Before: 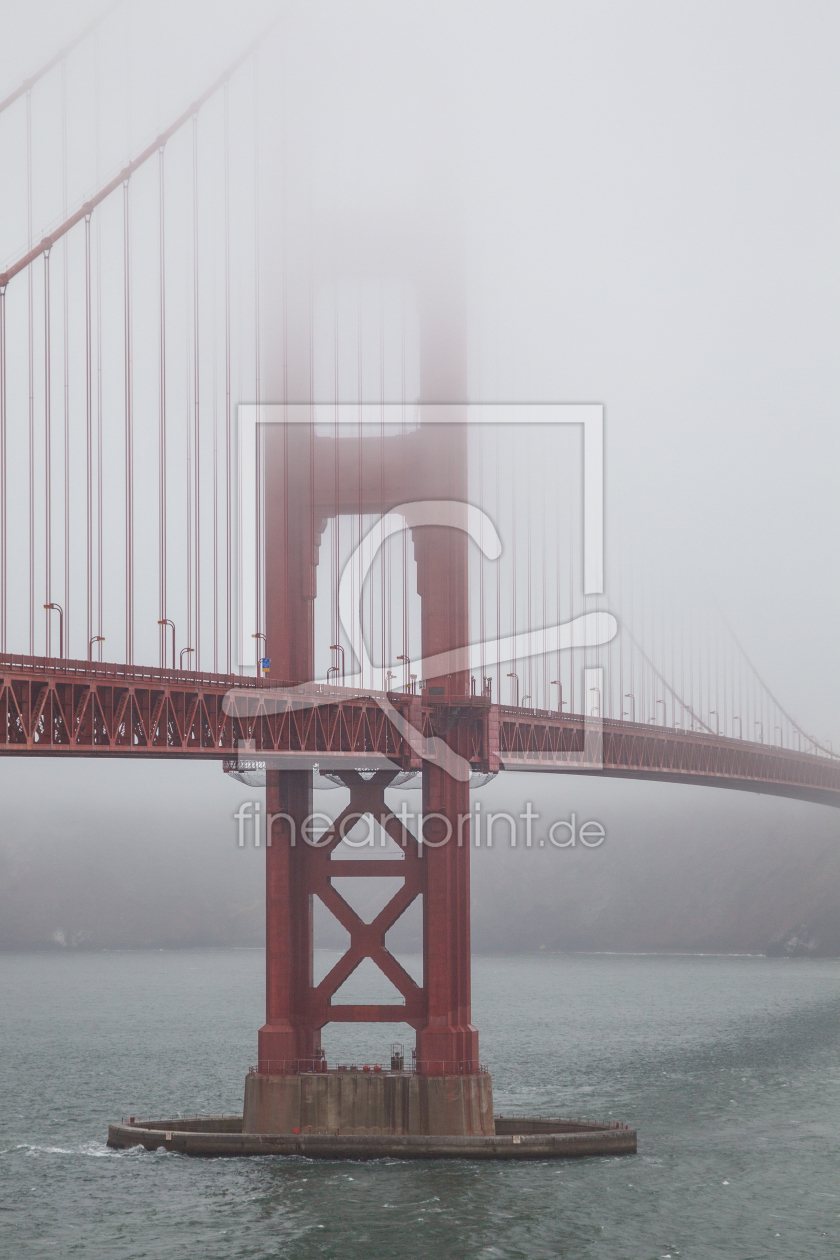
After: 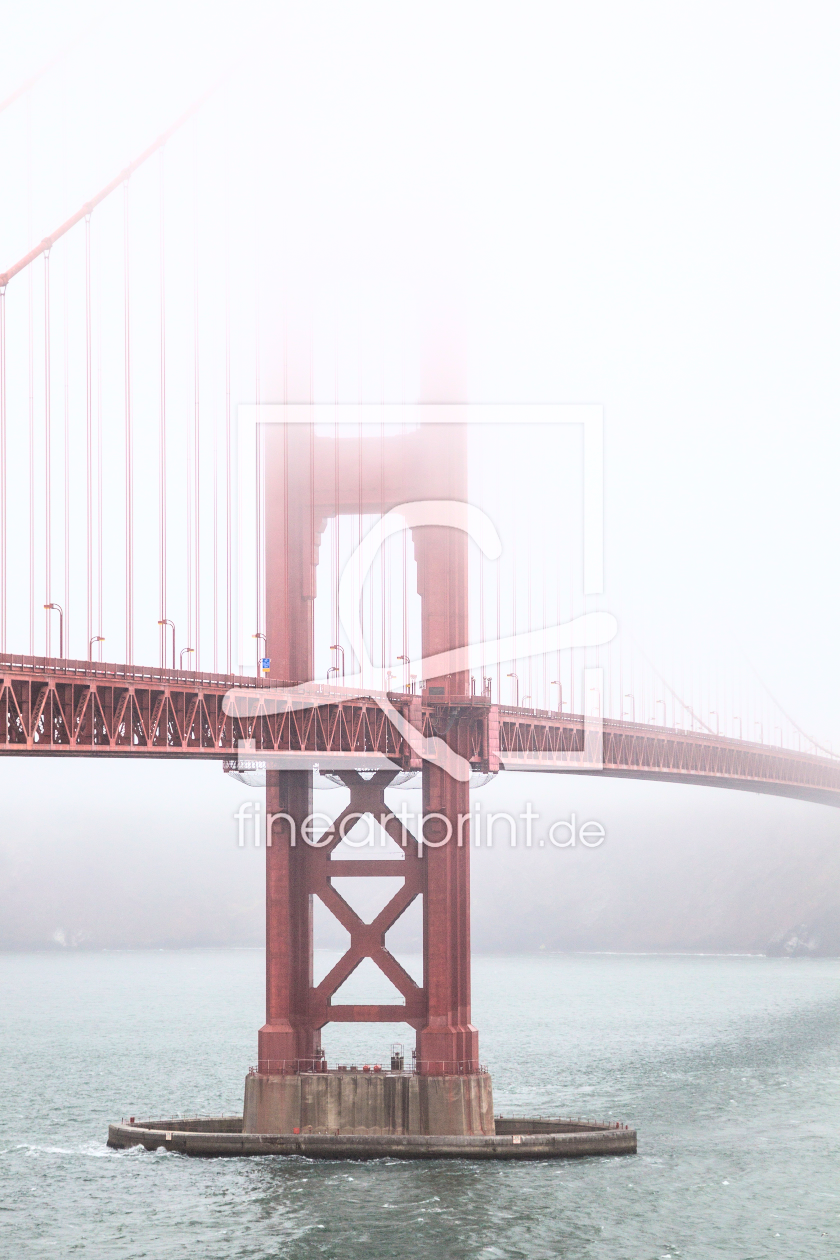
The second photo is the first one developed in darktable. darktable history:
base curve: curves: ch0 [(0, 0) (0.007, 0.004) (0.027, 0.03) (0.046, 0.07) (0.207, 0.54) (0.442, 0.872) (0.673, 0.972) (1, 1)]
contrast brightness saturation: contrast 0.013, saturation -0.047
